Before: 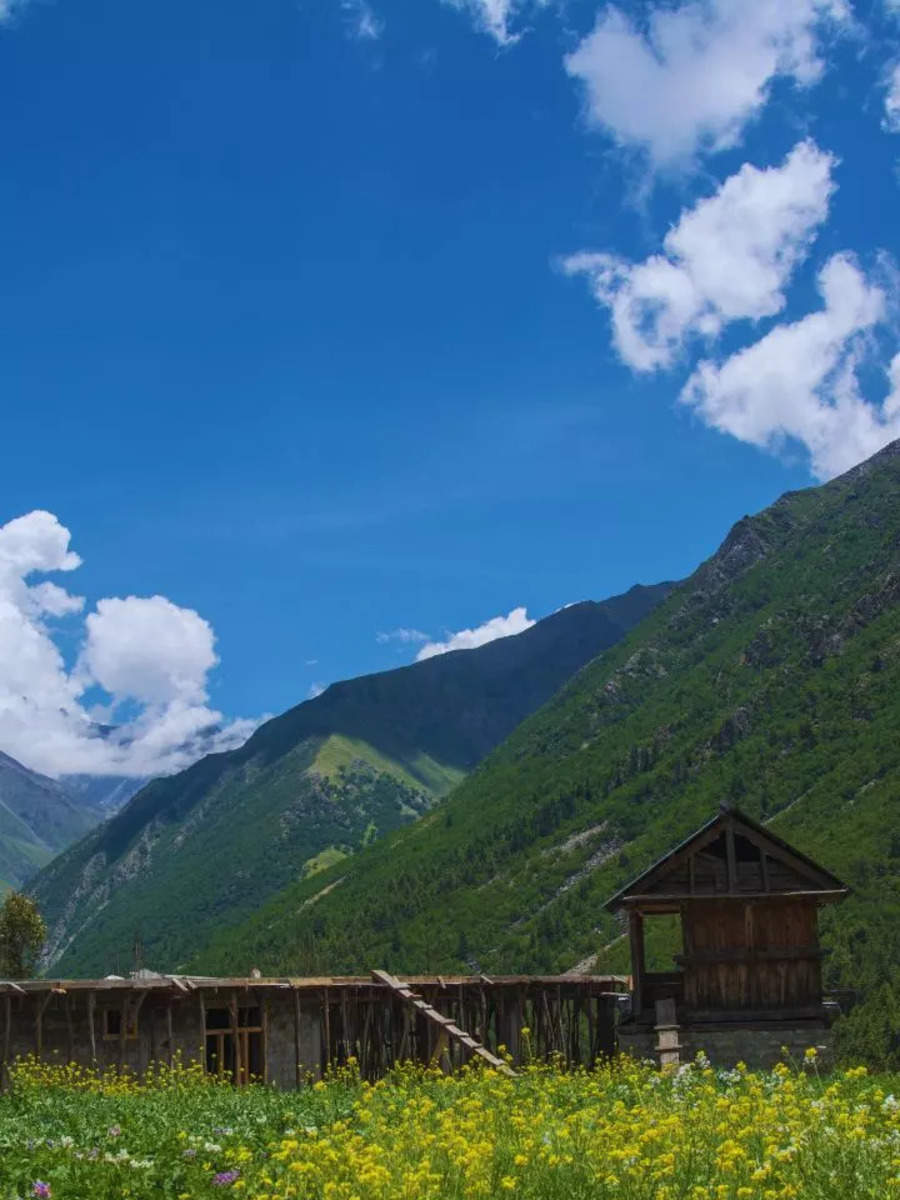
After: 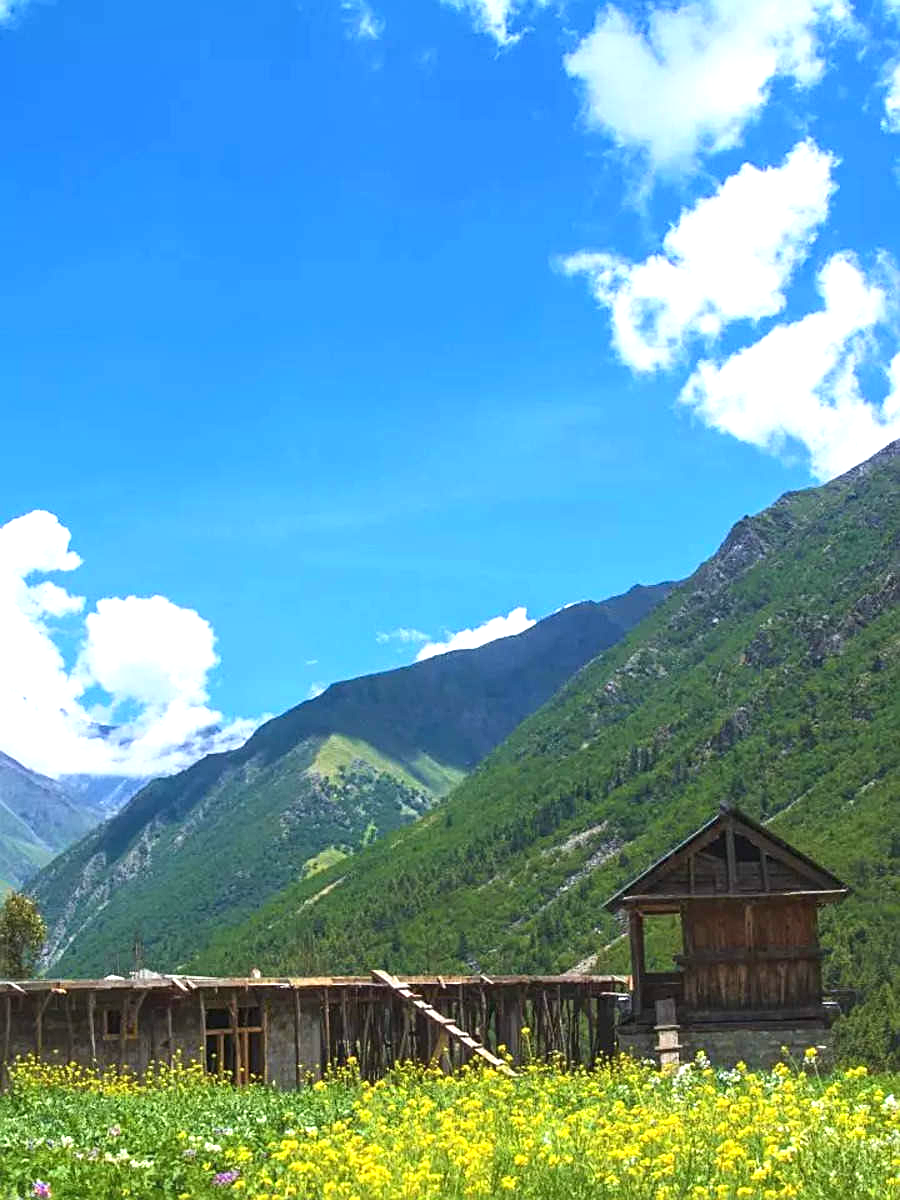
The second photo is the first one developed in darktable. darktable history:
contrast brightness saturation: contrast 0.096, brightness 0.013, saturation 0.025
tone equalizer: on, module defaults
sharpen: on, module defaults
exposure: black level correction 0, exposure 1.278 EV, compensate exposure bias true, compensate highlight preservation false
